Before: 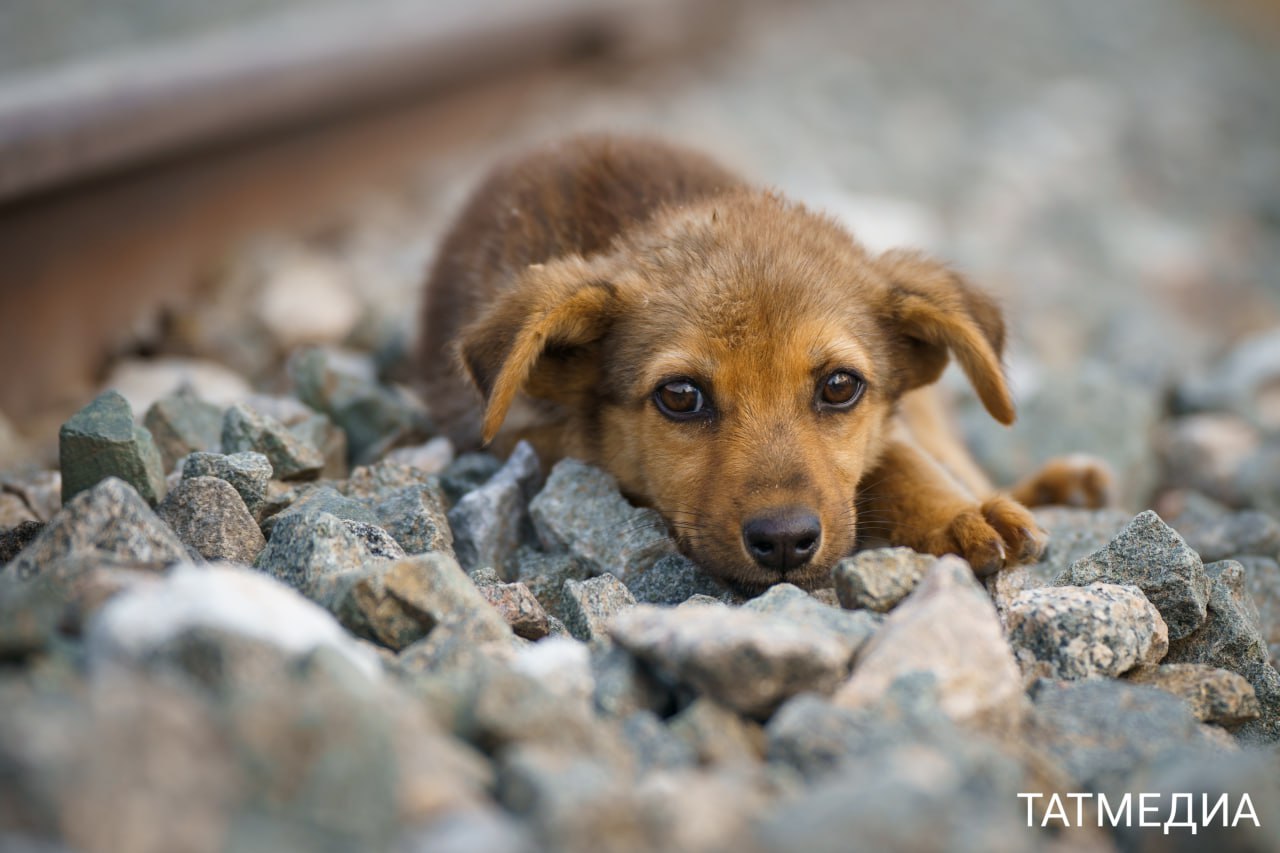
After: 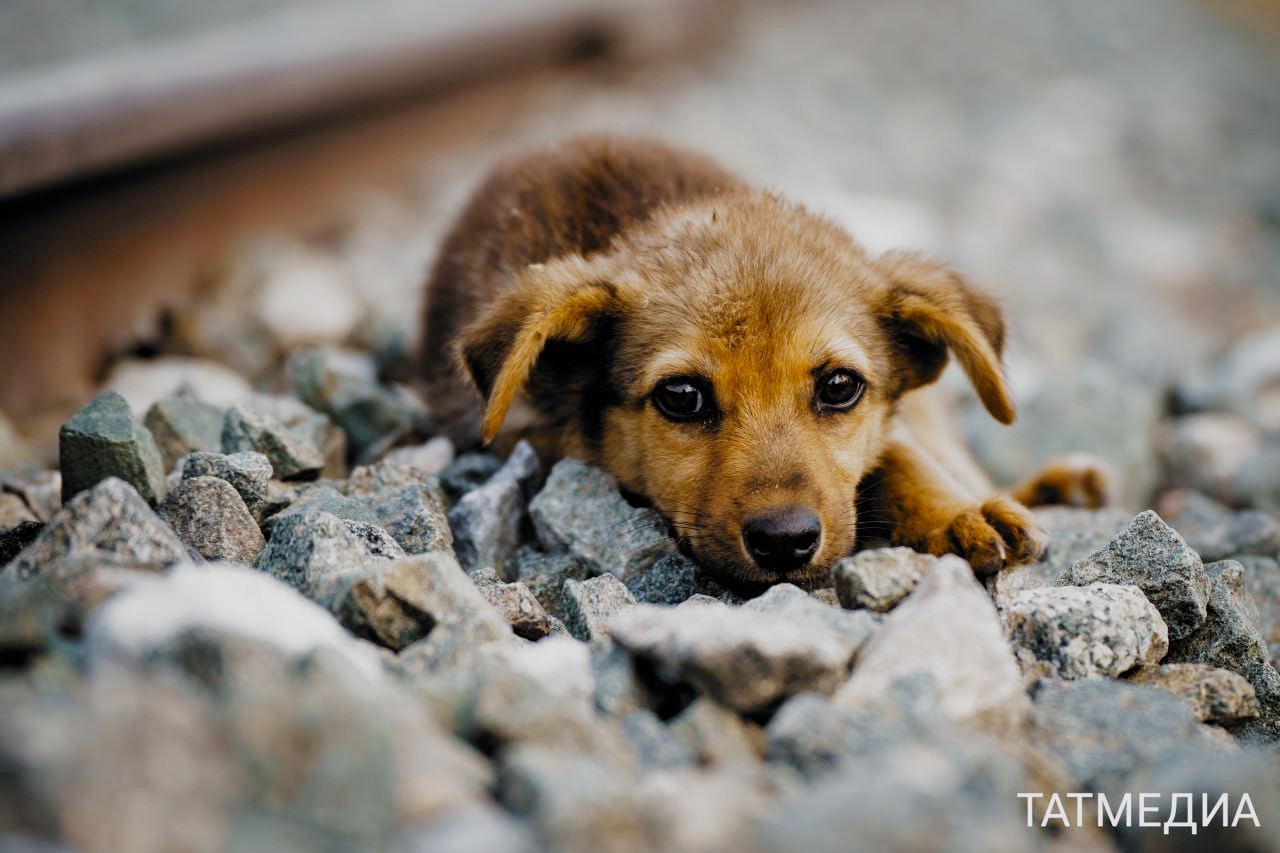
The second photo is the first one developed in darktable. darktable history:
filmic rgb: black relative exposure -5.13 EV, white relative exposure 3.95 EV, hardness 2.9, contrast 1.299, highlights saturation mix -30.83%, add noise in highlights 0.002, preserve chrominance no, color science v3 (2019), use custom middle-gray values true, contrast in highlights soft
